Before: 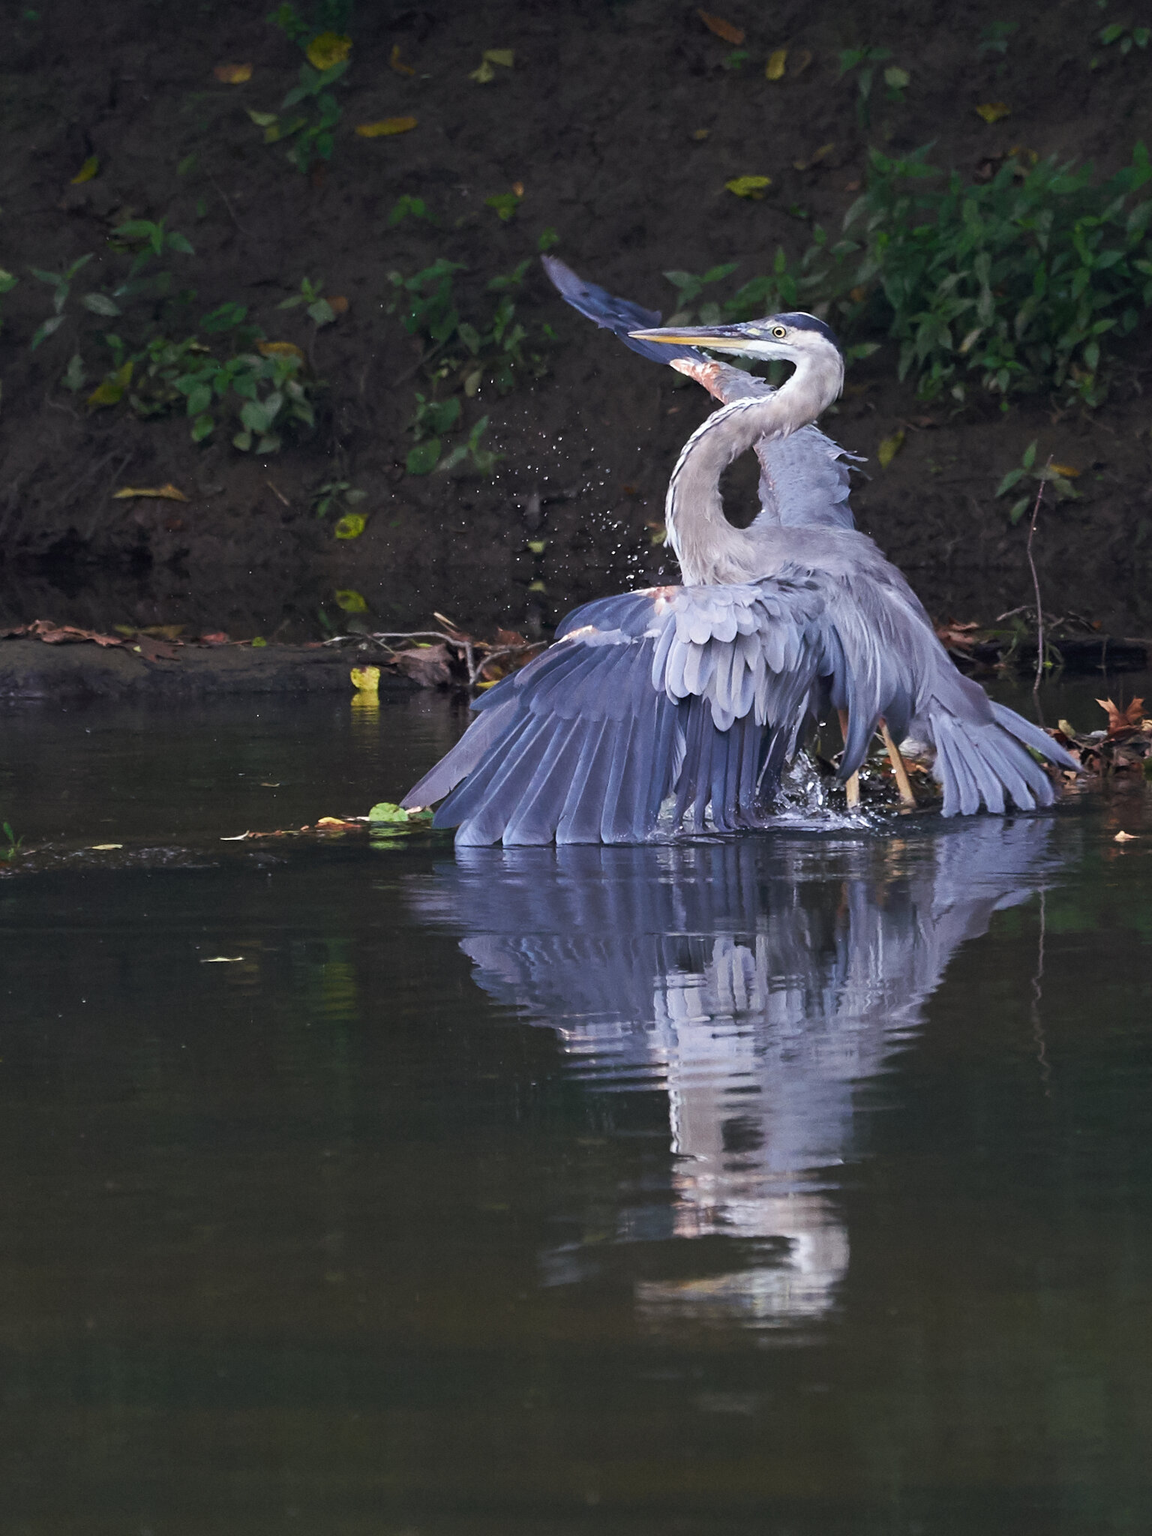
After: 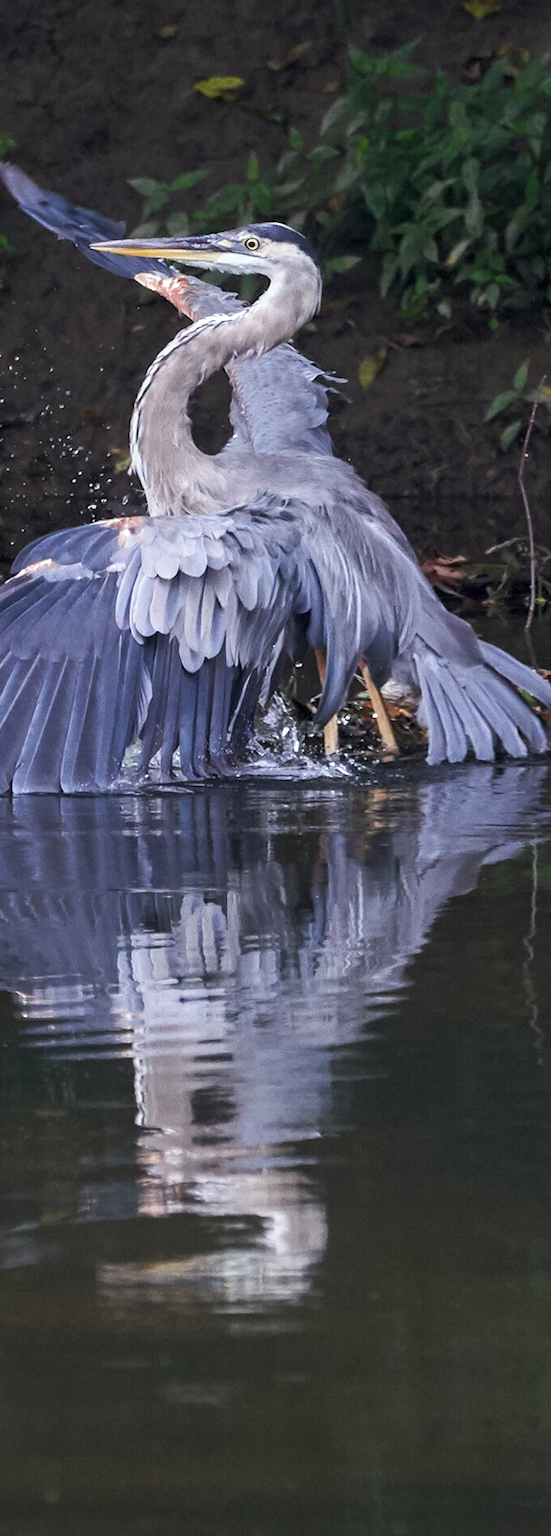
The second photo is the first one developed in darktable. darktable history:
crop: left 47.327%, top 6.88%, right 8.073%
local contrast: on, module defaults
